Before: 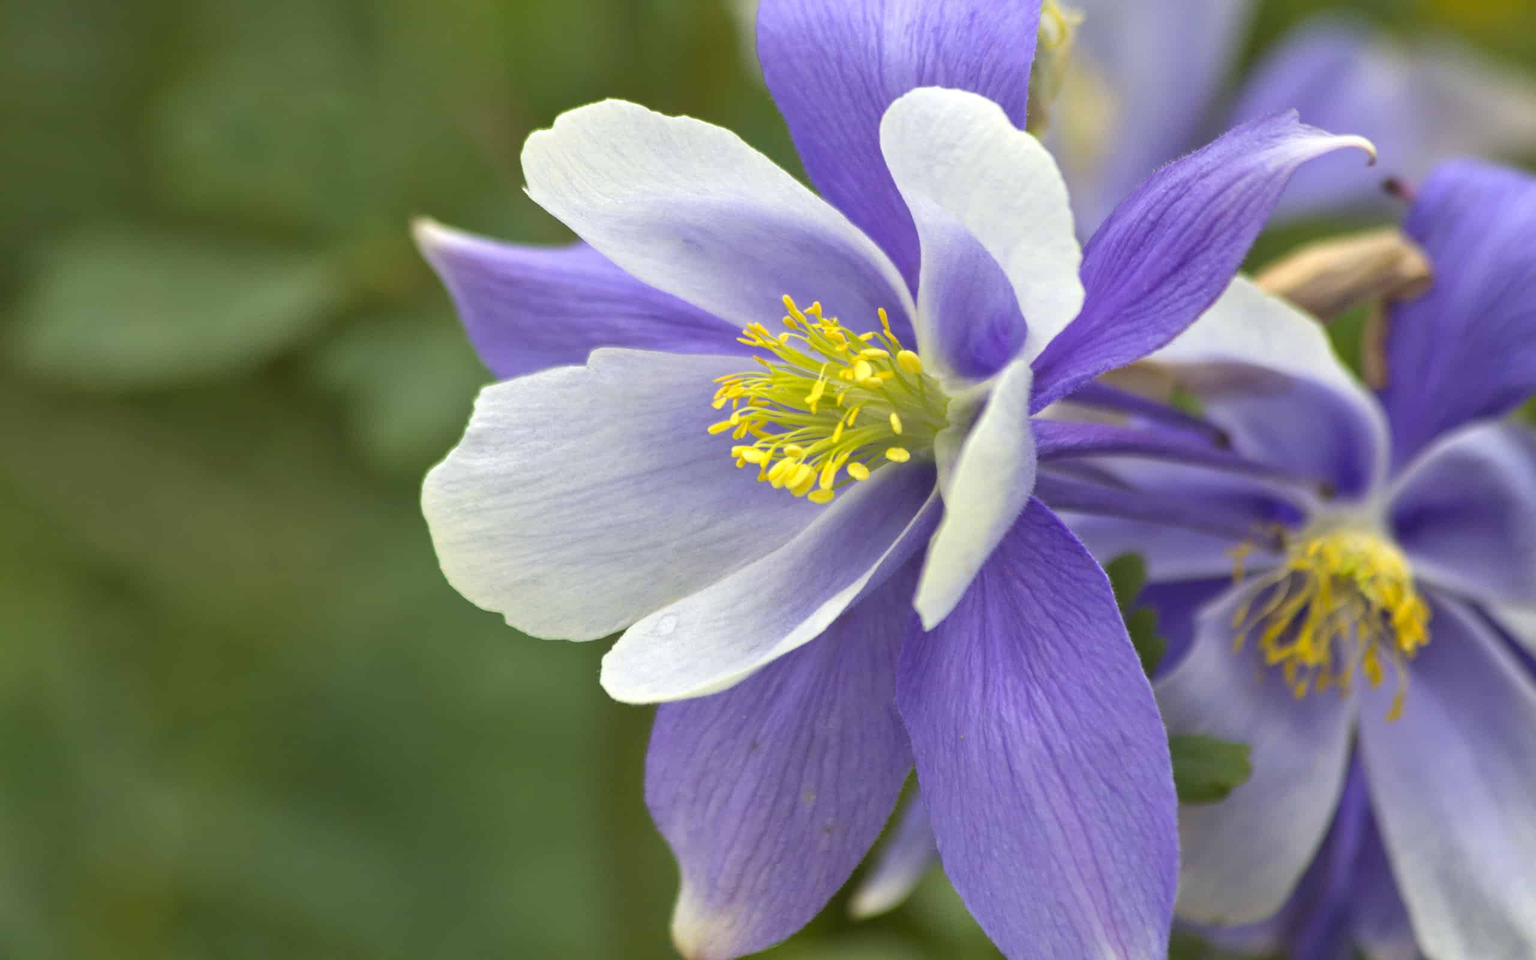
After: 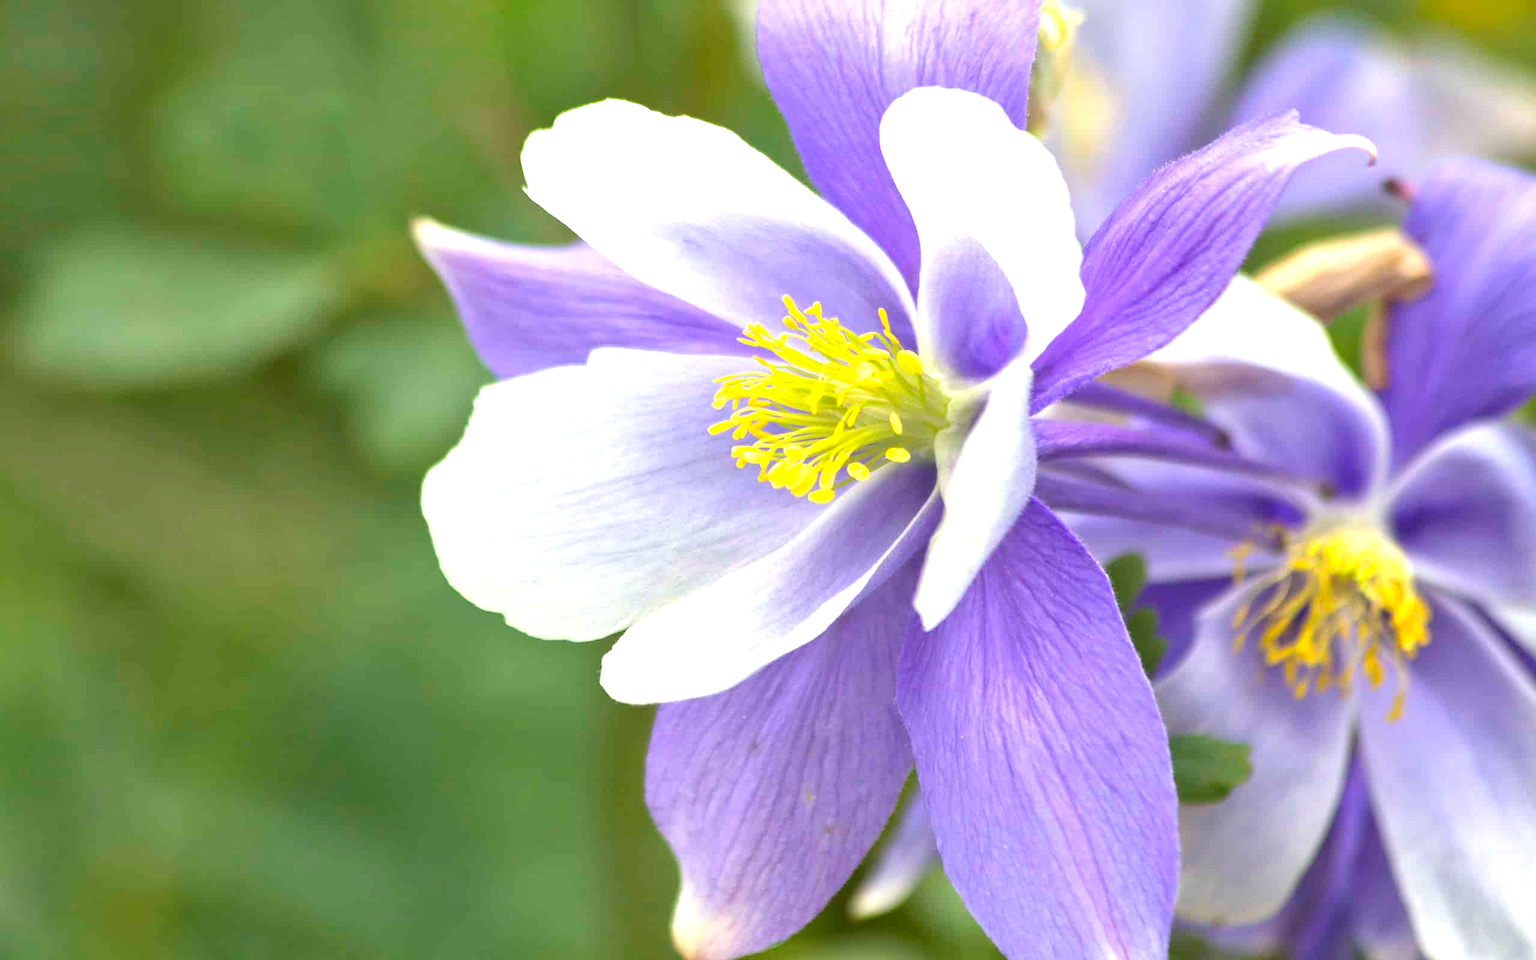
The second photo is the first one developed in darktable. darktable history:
exposure: black level correction 0, exposure 0.954 EV, compensate exposure bias true, compensate highlight preservation false
